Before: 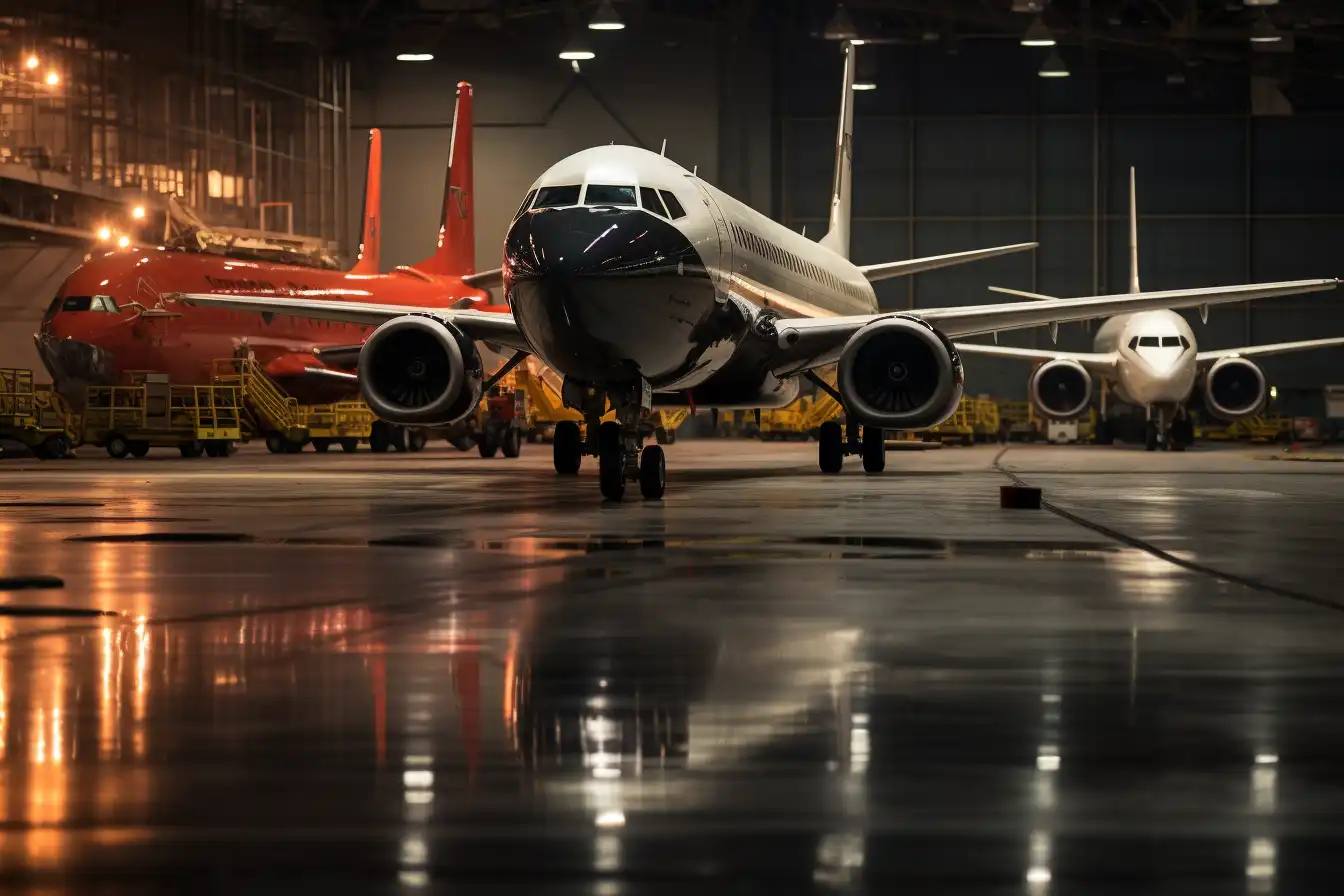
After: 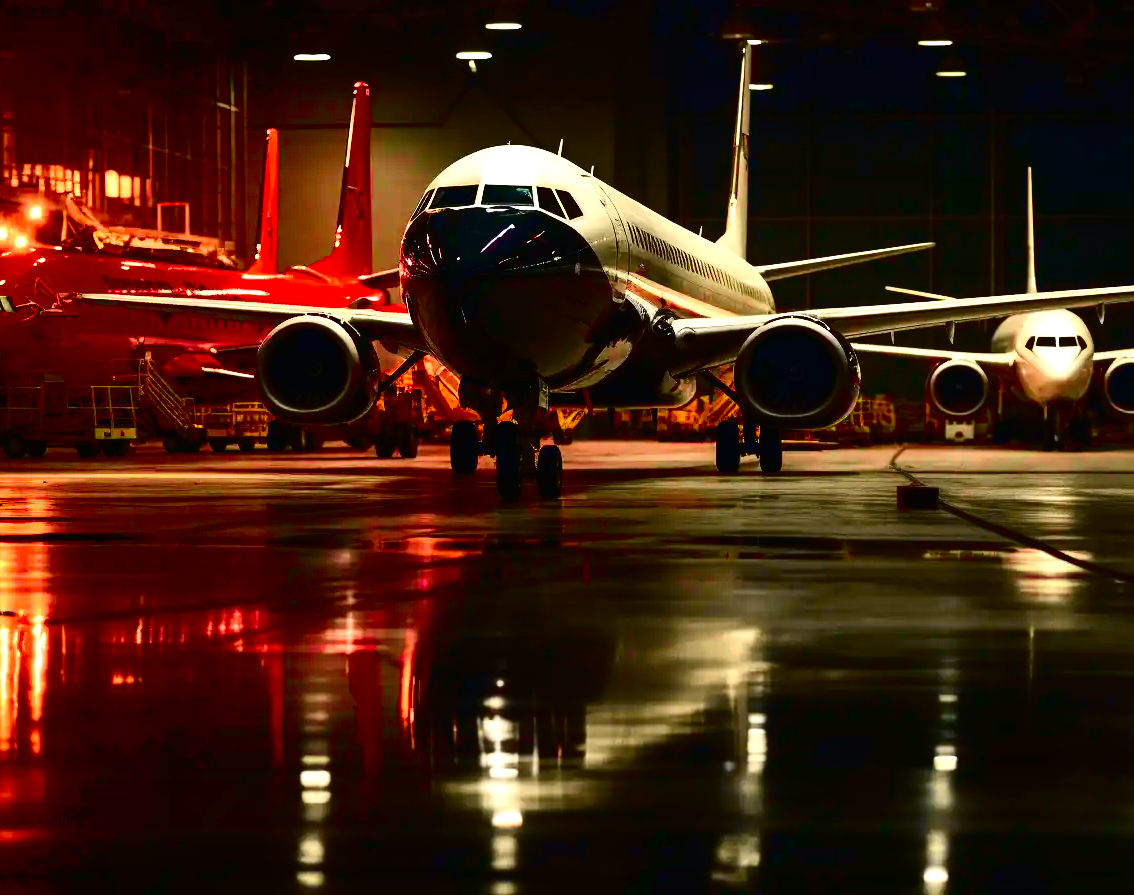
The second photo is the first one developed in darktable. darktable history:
exposure: black level correction 0, exposure 0.694 EV, compensate highlight preservation false
crop: left 7.716%, right 7.857%
contrast brightness saturation: contrast 0.131, brightness -0.22, saturation 0.144
color balance rgb: power › hue 329.37°, perceptual saturation grading › global saturation 20%, perceptual saturation grading › highlights -14.14%, perceptual saturation grading › shadows 49.938%
tone curve: curves: ch0 [(0, 0.01) (0.133, 0.057) (0.338, 0.327) (0.494, 0.55) (0.726, 0.807) (1, 1)]; ch1 [(0, 0) (0.346, 0.324) (0.45, 0.431) (0.5, 0.5) (0.522, 0.517) (0.543, 0.578) (1, 1)]; ch2 [(0, 0) (0.44, 0.424) (0.501, 0.499) (0.564, 0.611) (0.622, 0.667) (0.707, 0.746) (1, 1)], color space Lab, independent channels, preserve colors none
